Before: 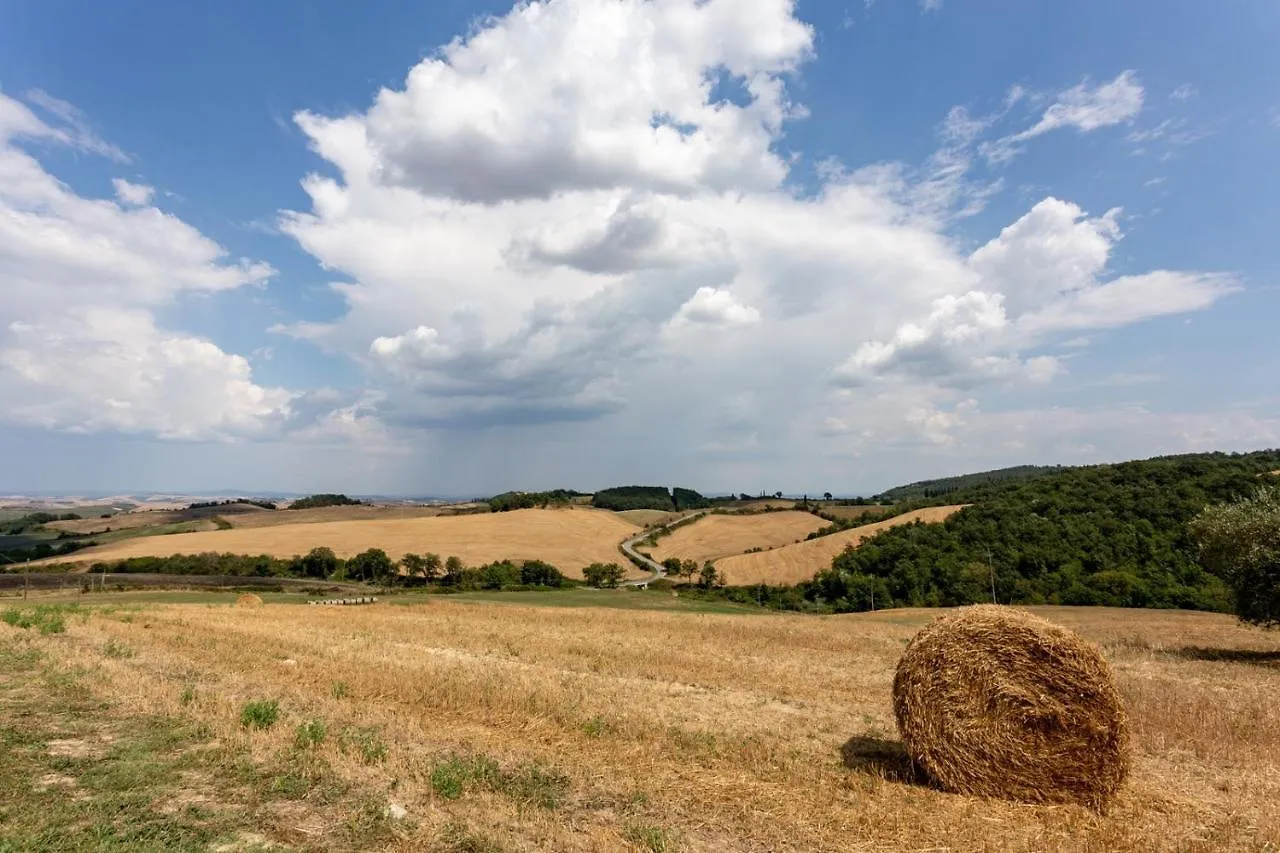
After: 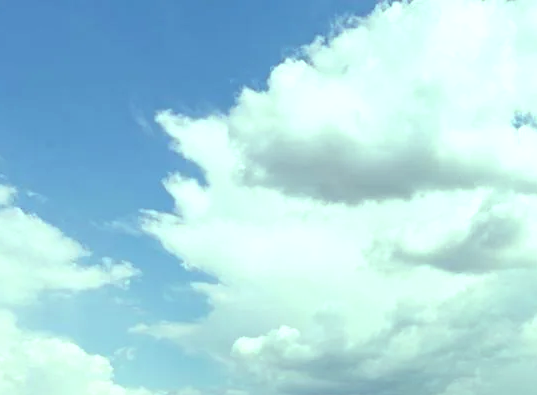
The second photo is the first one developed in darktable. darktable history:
exposure: exposure 0.2 EV, compensate highlight preservation false
crop and rotate: left 10.817%, top 0.062%, right 47.194%, bottom 53.626%
white balance: red 1.045, blue 0.932
shadows and highlights: shadows 30.86, highlights 0, soften with gaussian
color balance: mode lift, gamma, gain (sRGB), lift [0.997, 0.979, 1.021, 1.011], gamma [1, 1.084, 0.916, 0.998], gain [1, 0.87, 1.13, 1.101], contrast 4.55%, contrast fulcrum 38.24%, output saturation 104.09%
